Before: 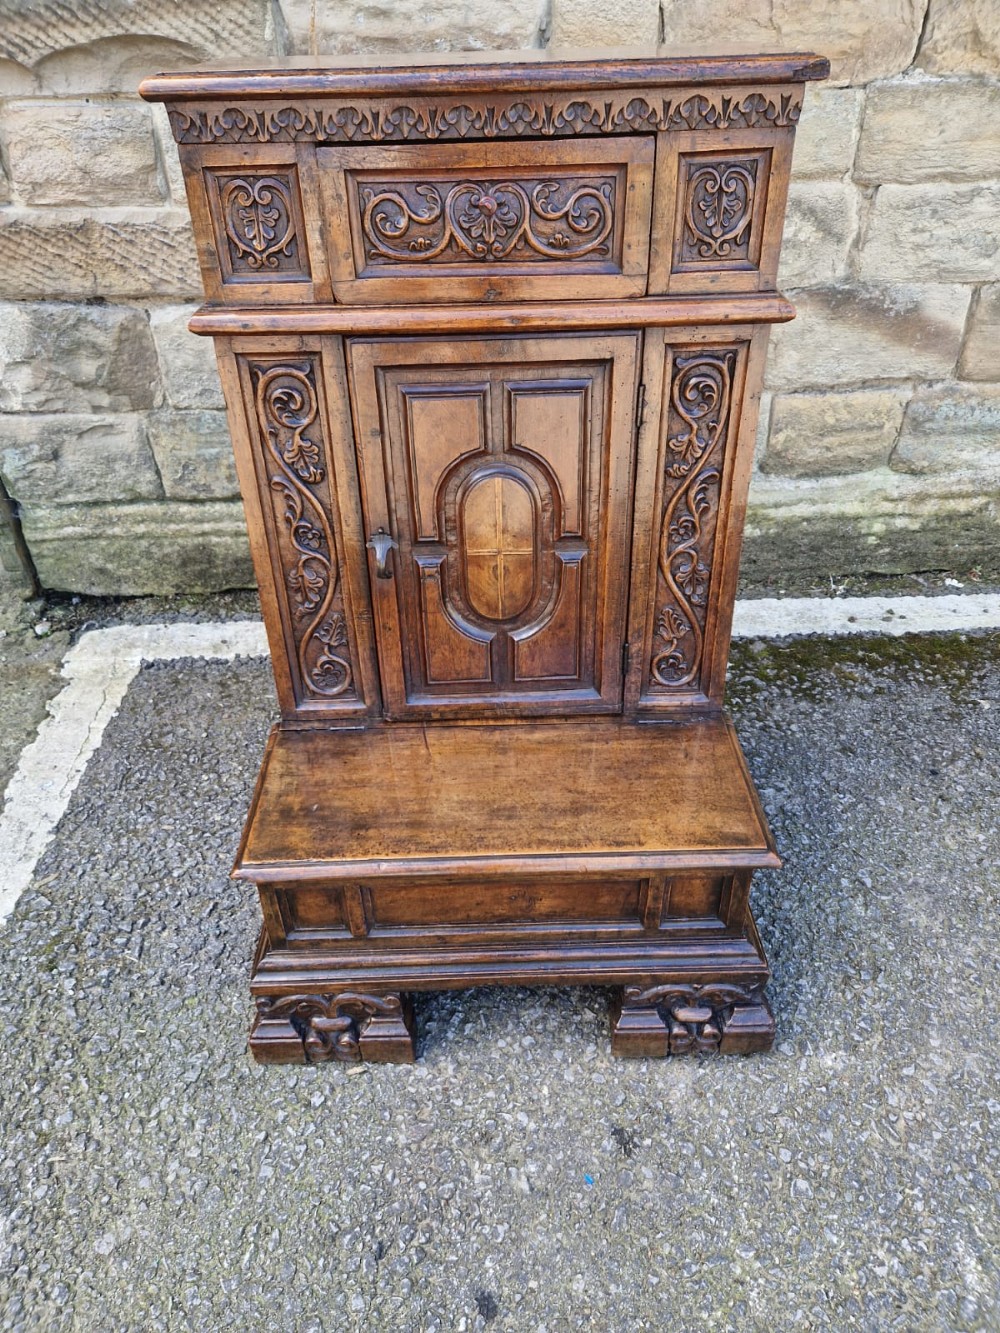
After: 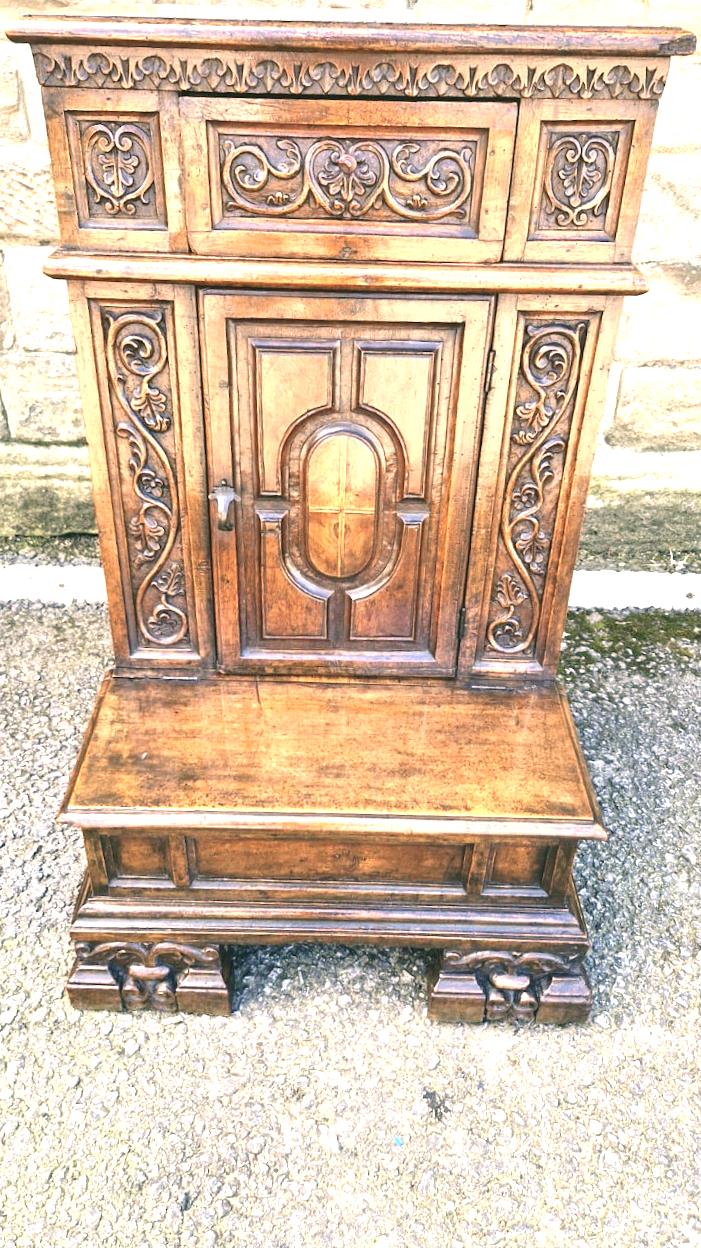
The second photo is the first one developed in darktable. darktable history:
crop and rotate: angle -2.95°, left 14.143%, top 0.024%, right 10.972%, bottom 0.029%
color correction: highlights a* 4.34, highlights b* 4.98, shadows a* -7.92, shadows b* 4.71
color balance rgb: power › chroma 0.502%, power › hue 215.35°, highlights gain › chroma 3.078%, highlights gain › hue 78.2°, global offset › luminance 0.748%, linear chroma grading › shadows -2.128%, linear chroma grading › highlights -14.03%, linear chroma grading › global chroma -9.65%, linear chroma grading › mid-tones -9.75%, perceptual saturation grading › global saturation 0.642%, global vibrance 20%
exposure: black level correction 0, exposure 1.498 EV, compensate exposure bias true, compensate highlight preservation false
